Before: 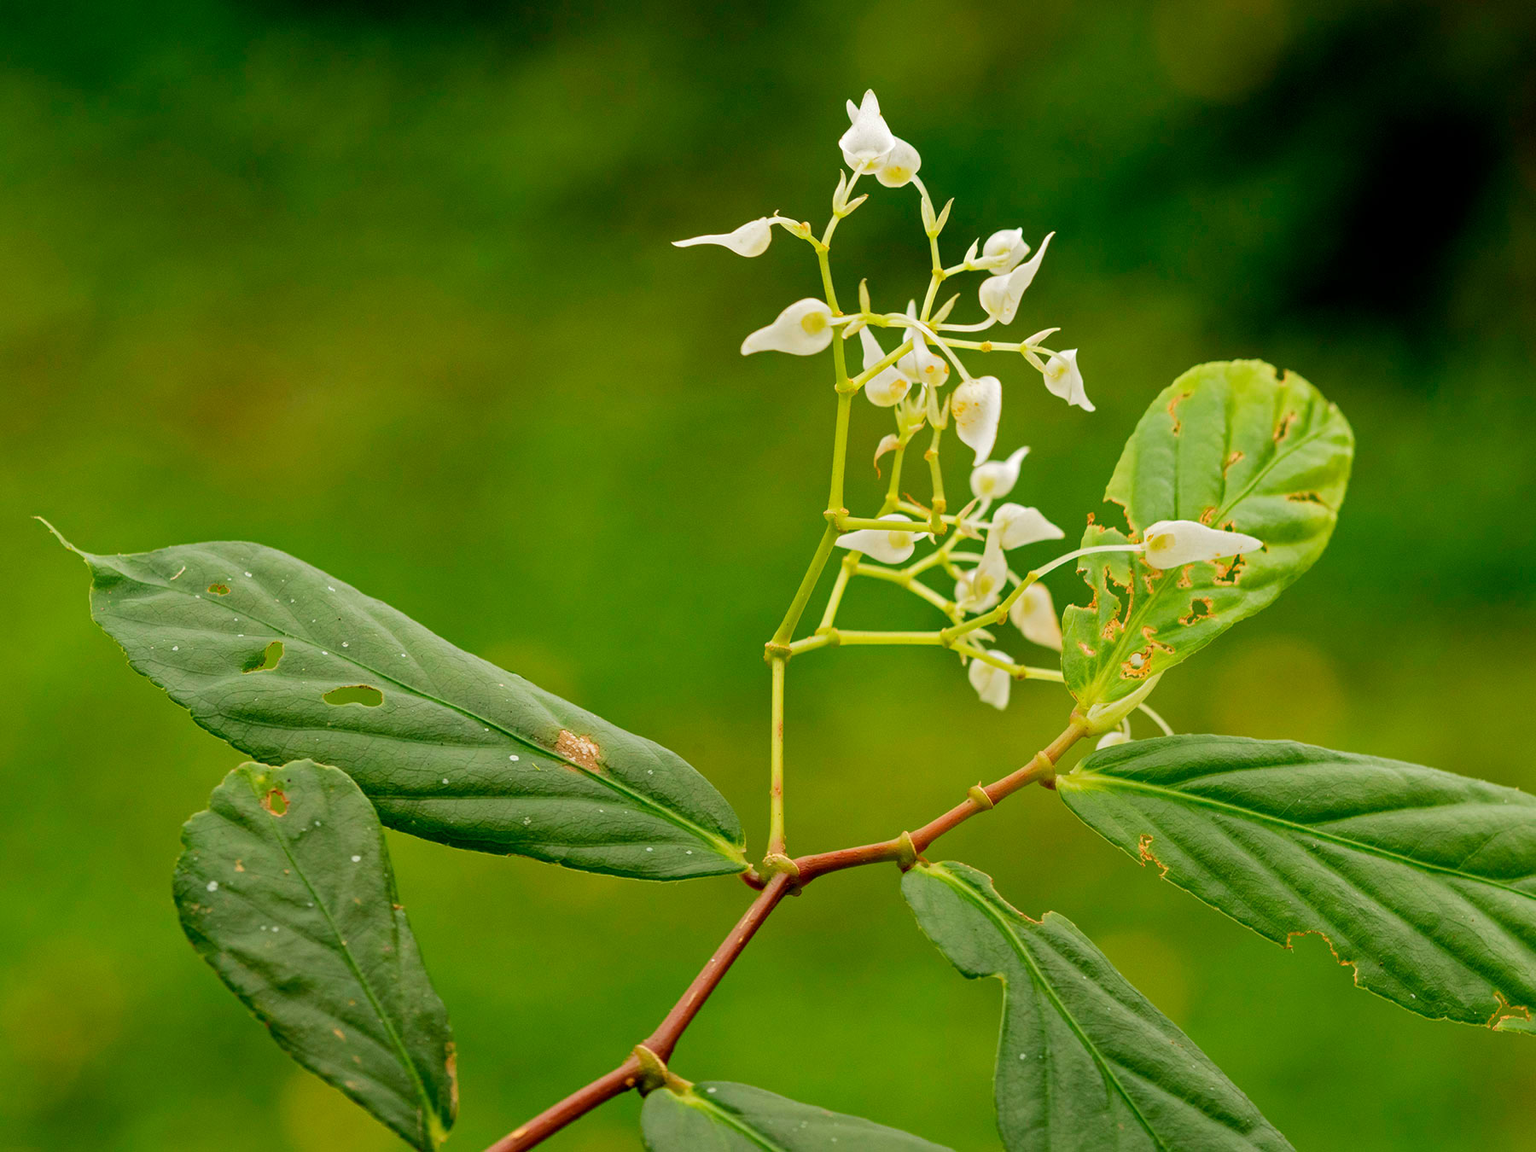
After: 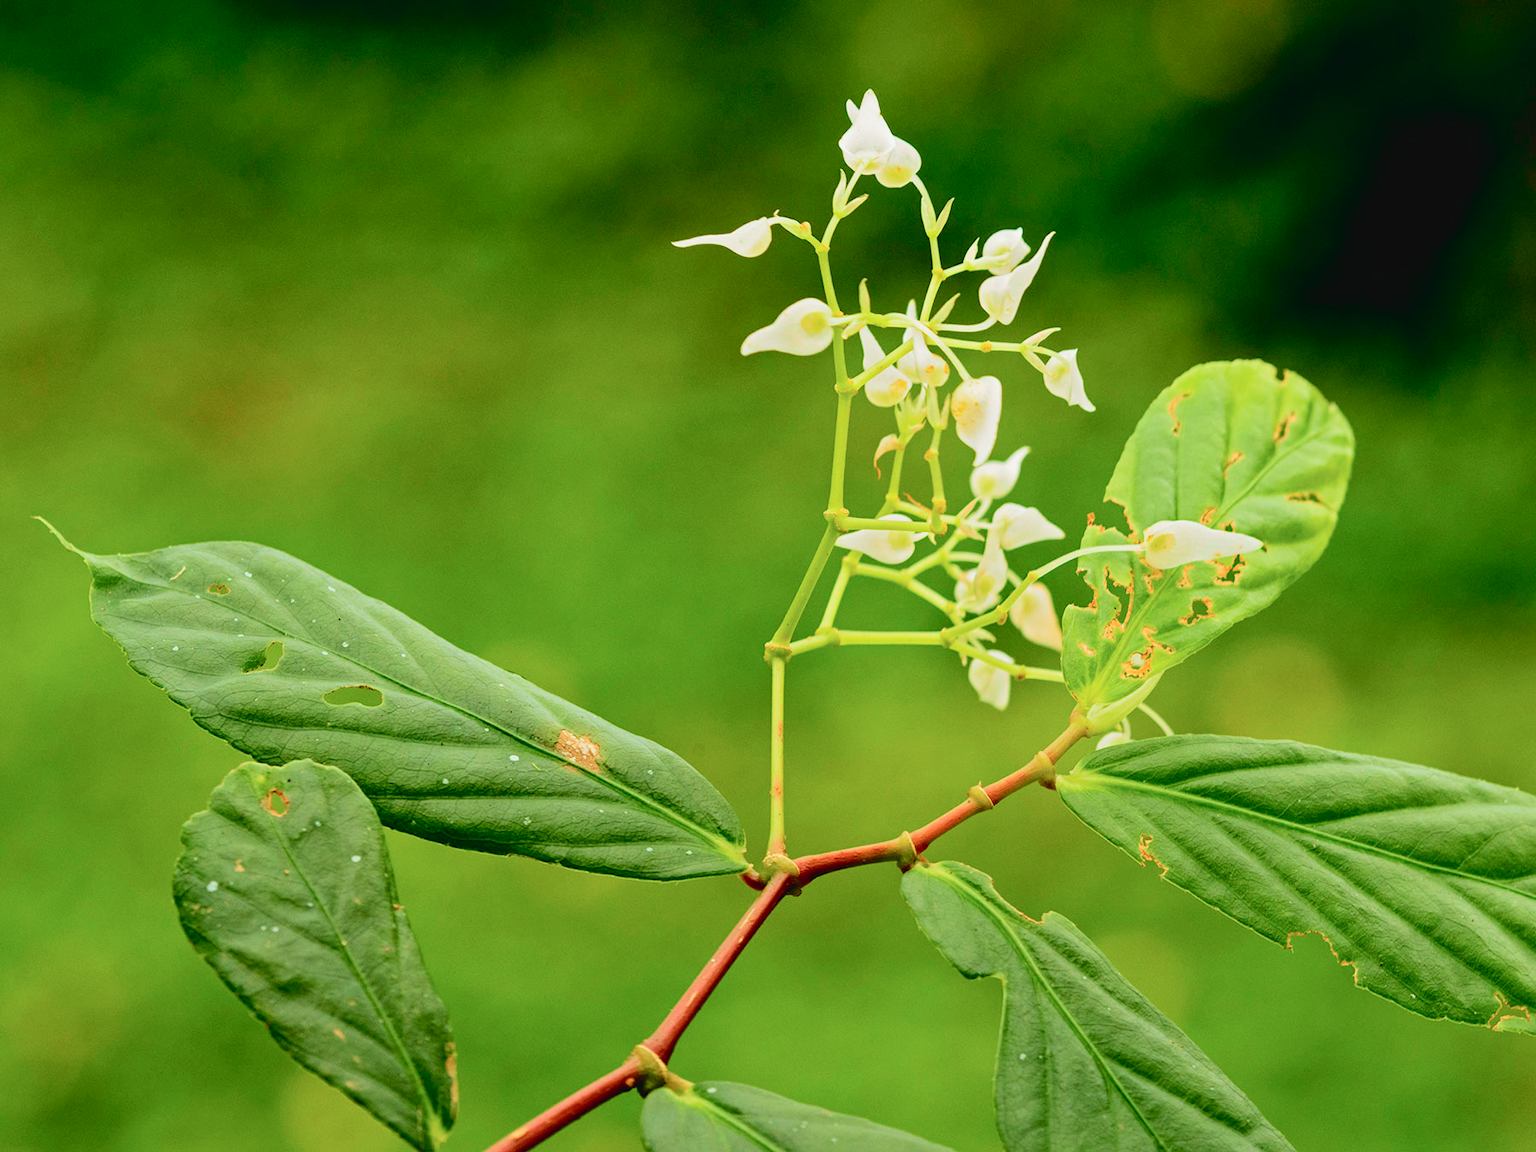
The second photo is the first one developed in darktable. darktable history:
tone curve: curves: ch0 [(0, 0.037) (0.045, 0.055) (0.155, 0.138) (0.29, 0.325) (0.428, 0.513) (0.604, 0.71) (0.824, 0.882) (1, 0.965)]; ch1 [(0, 0) (0.339, 0.334) (0.445, 0.419) (0.476, 0.454) (0.498, 0.498) (0.53, 0.515) (0.557, 0.556) (0.609, 0.649) (0.716, 0.746) (1, 1)]; ch2 [(0, 0) (0.327, 0.318) (0.417, 0.426) (0.46, 0.453) (0.502, 0.5) (0.526, 0.52) (0.554, 0.541) (0.626, 0.65) (0.749, 0.746) (1, 1)], color space Lab, independent channels, preserve colors none
